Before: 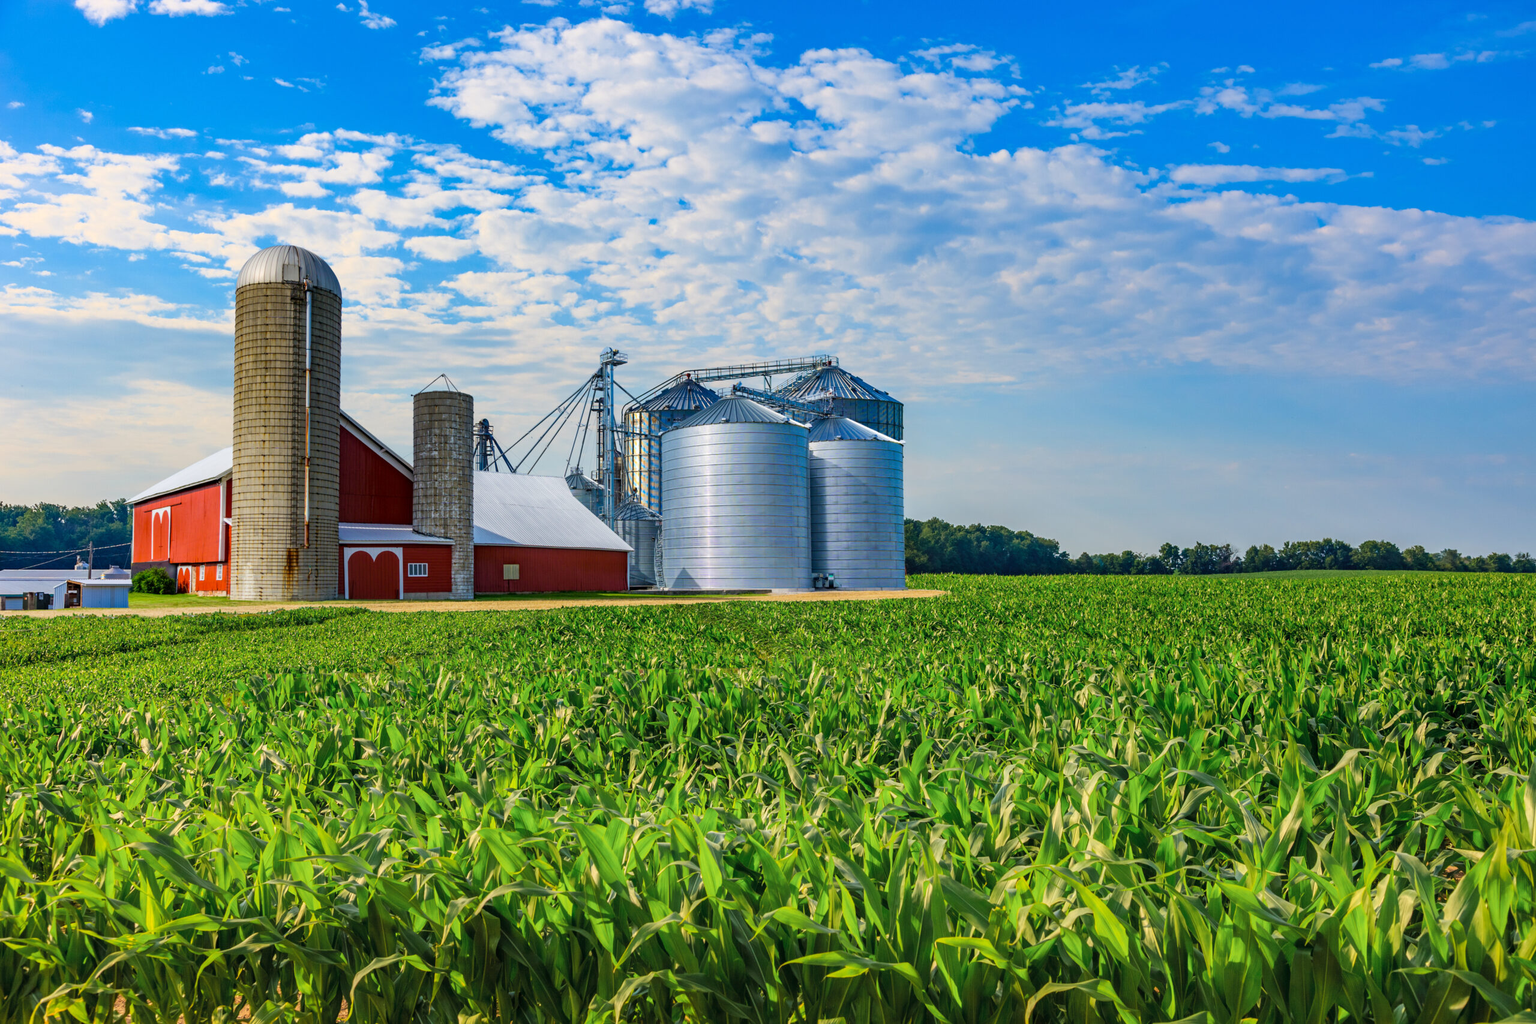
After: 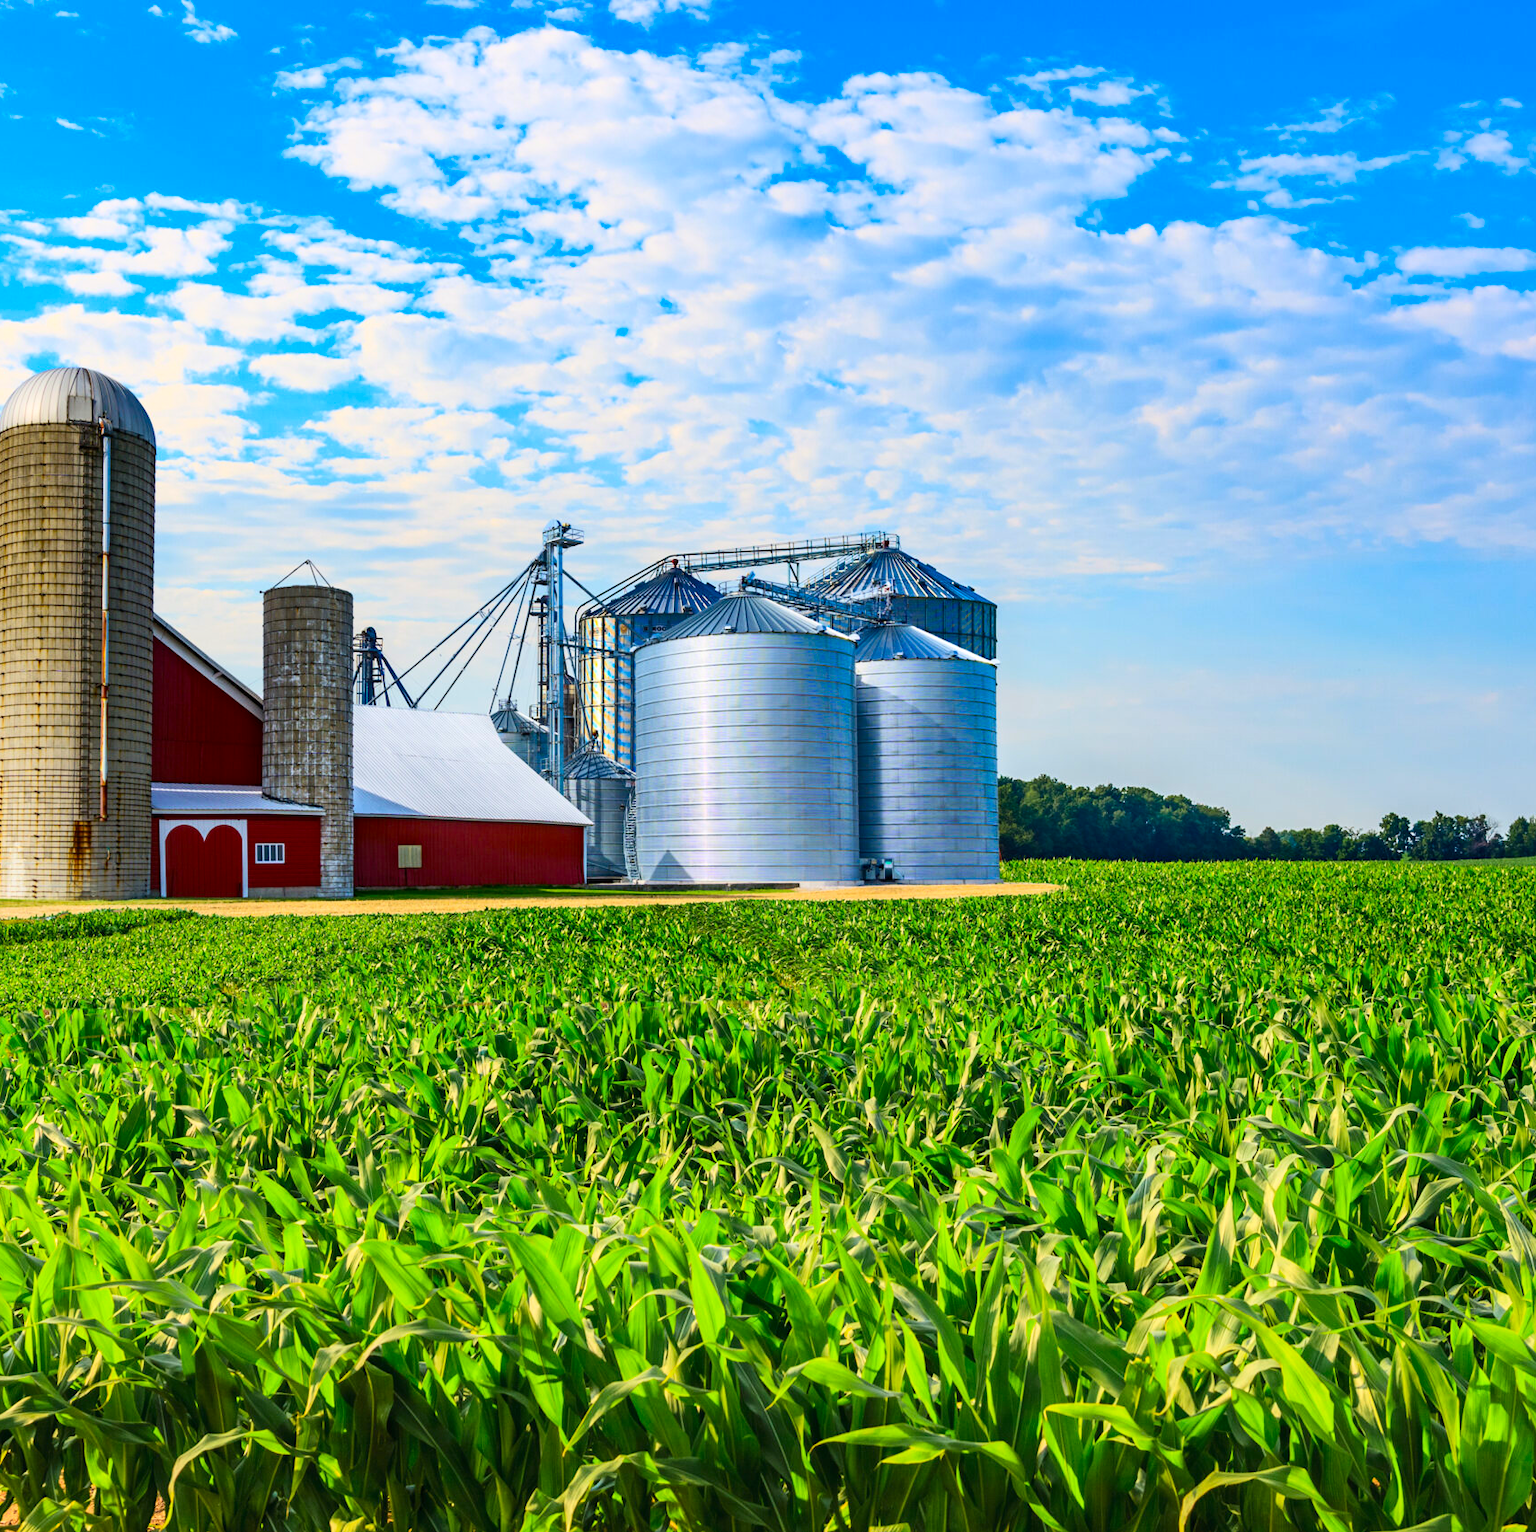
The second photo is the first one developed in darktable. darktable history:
contrast brightness saturation: contrast 0.234, brightness 0.113, saturation 0.289
crop and rotate: left 15.503%, right 17.685%
